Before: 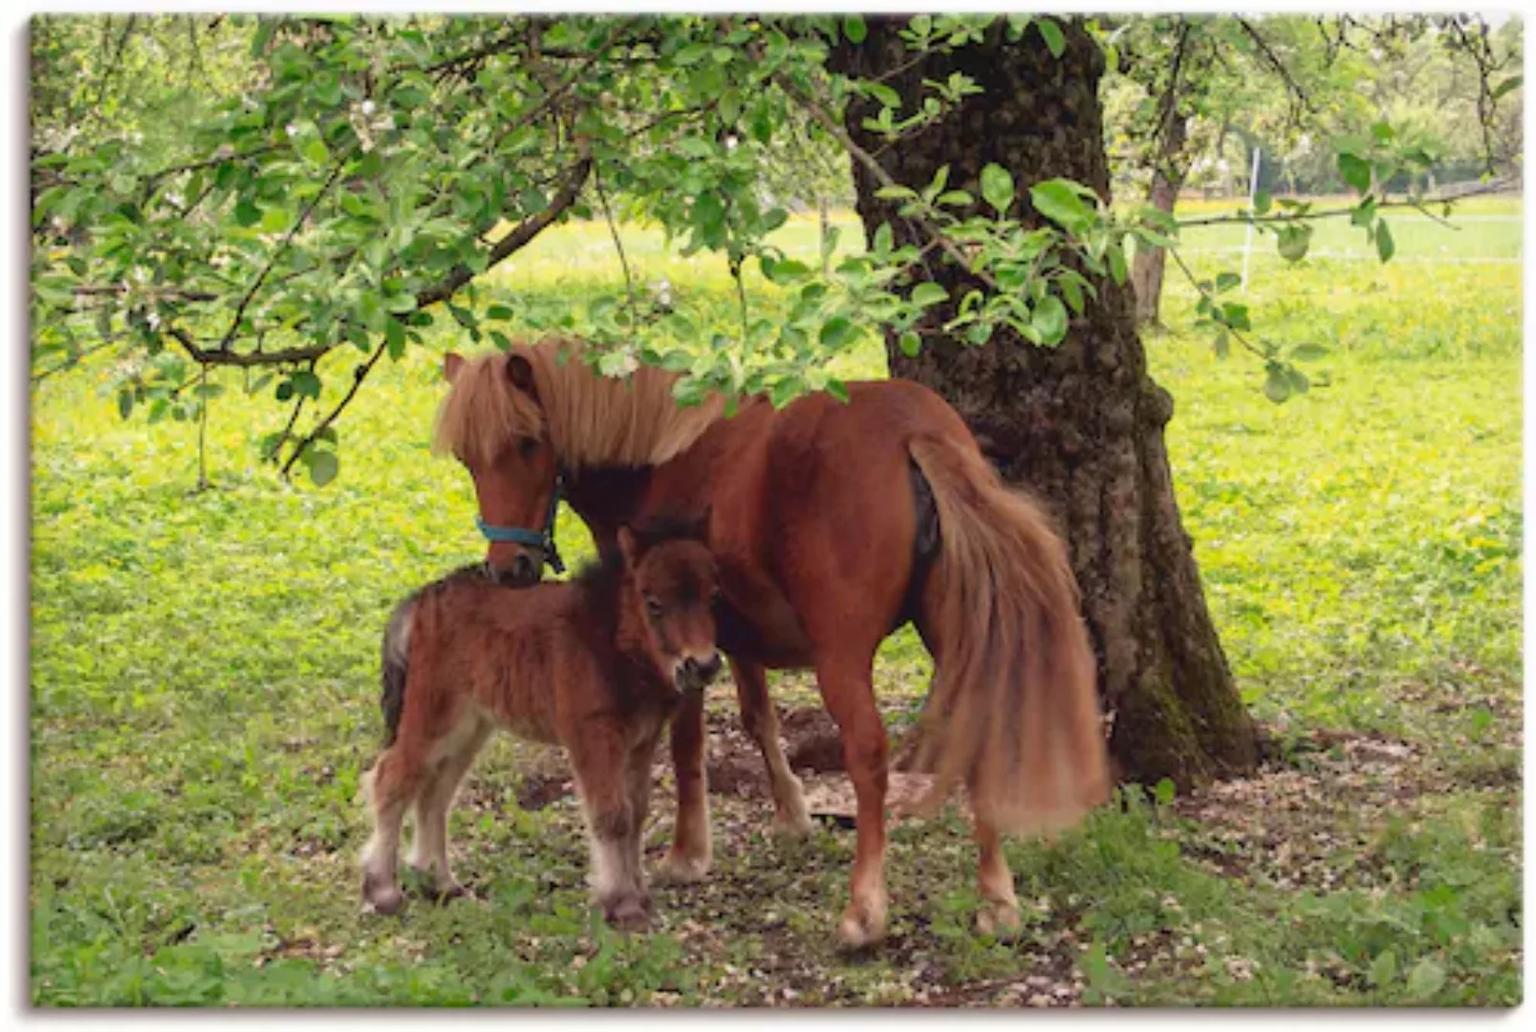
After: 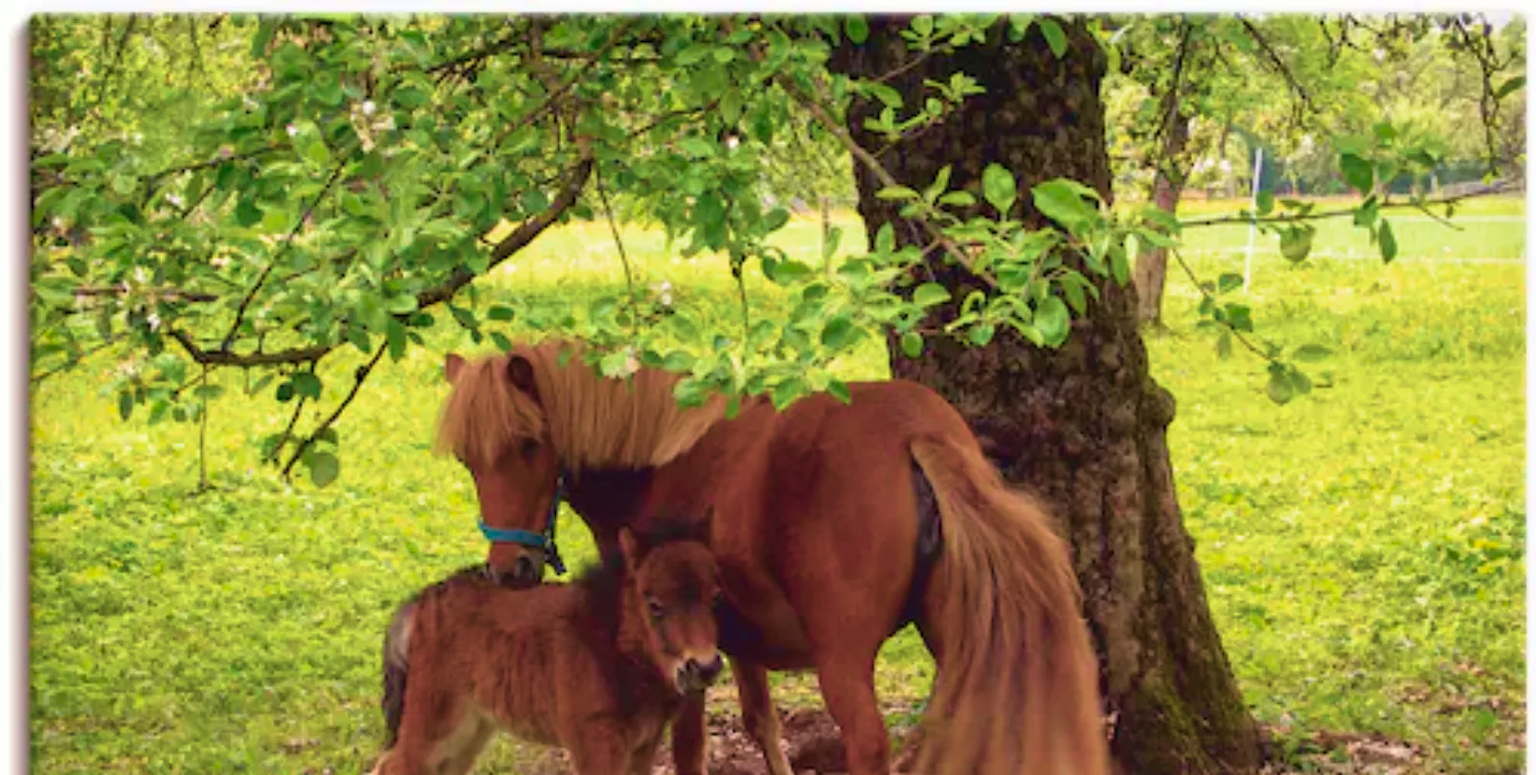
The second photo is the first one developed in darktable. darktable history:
crop: bottom 24.979%
velvia: strength 66.83%, mid-tones bias 0.974
shadows and highlights: shadows 29.27, highlights -29.17, low approximation 0.01, soften with gaussian
